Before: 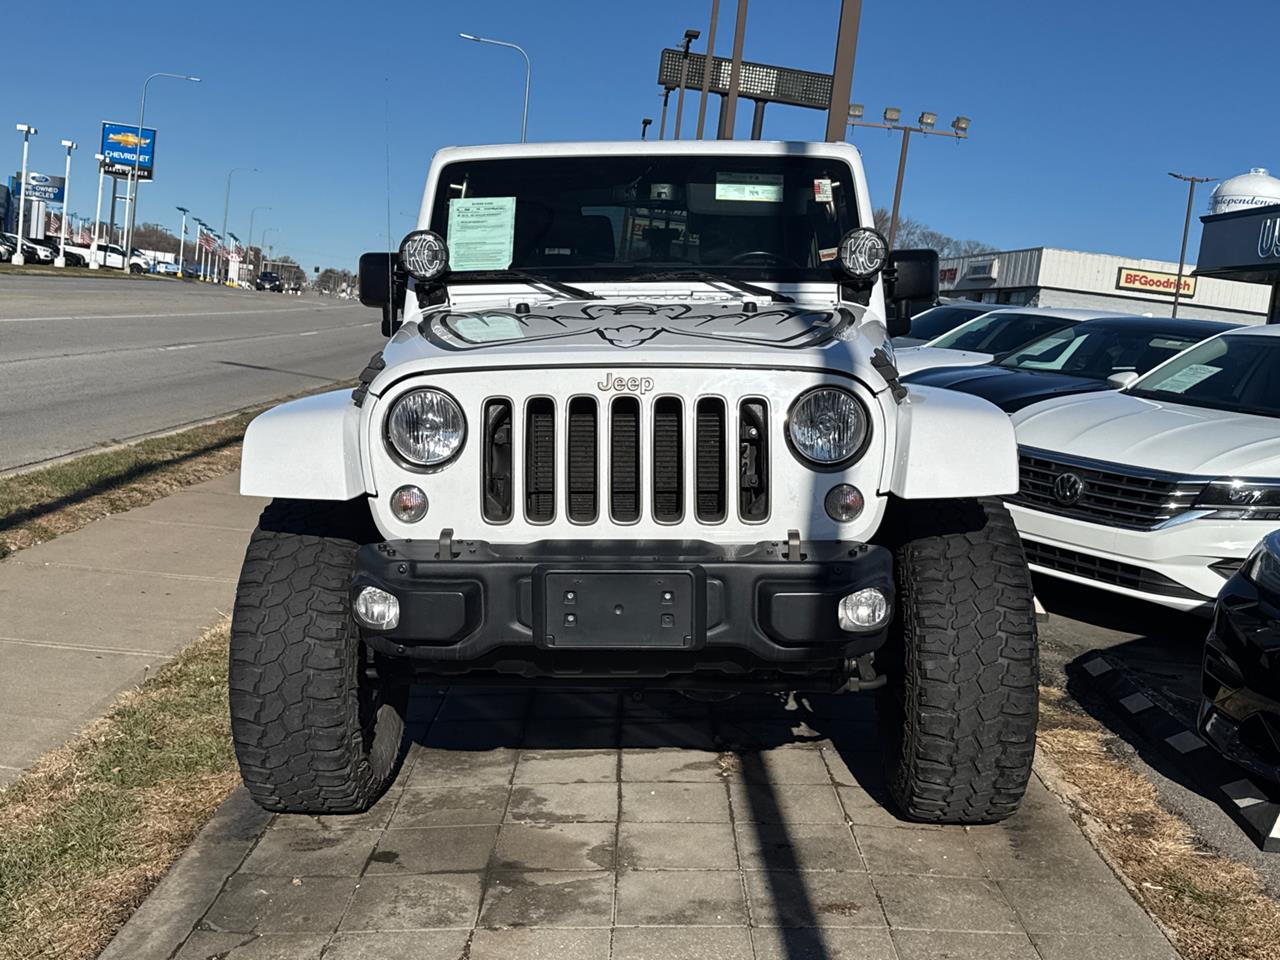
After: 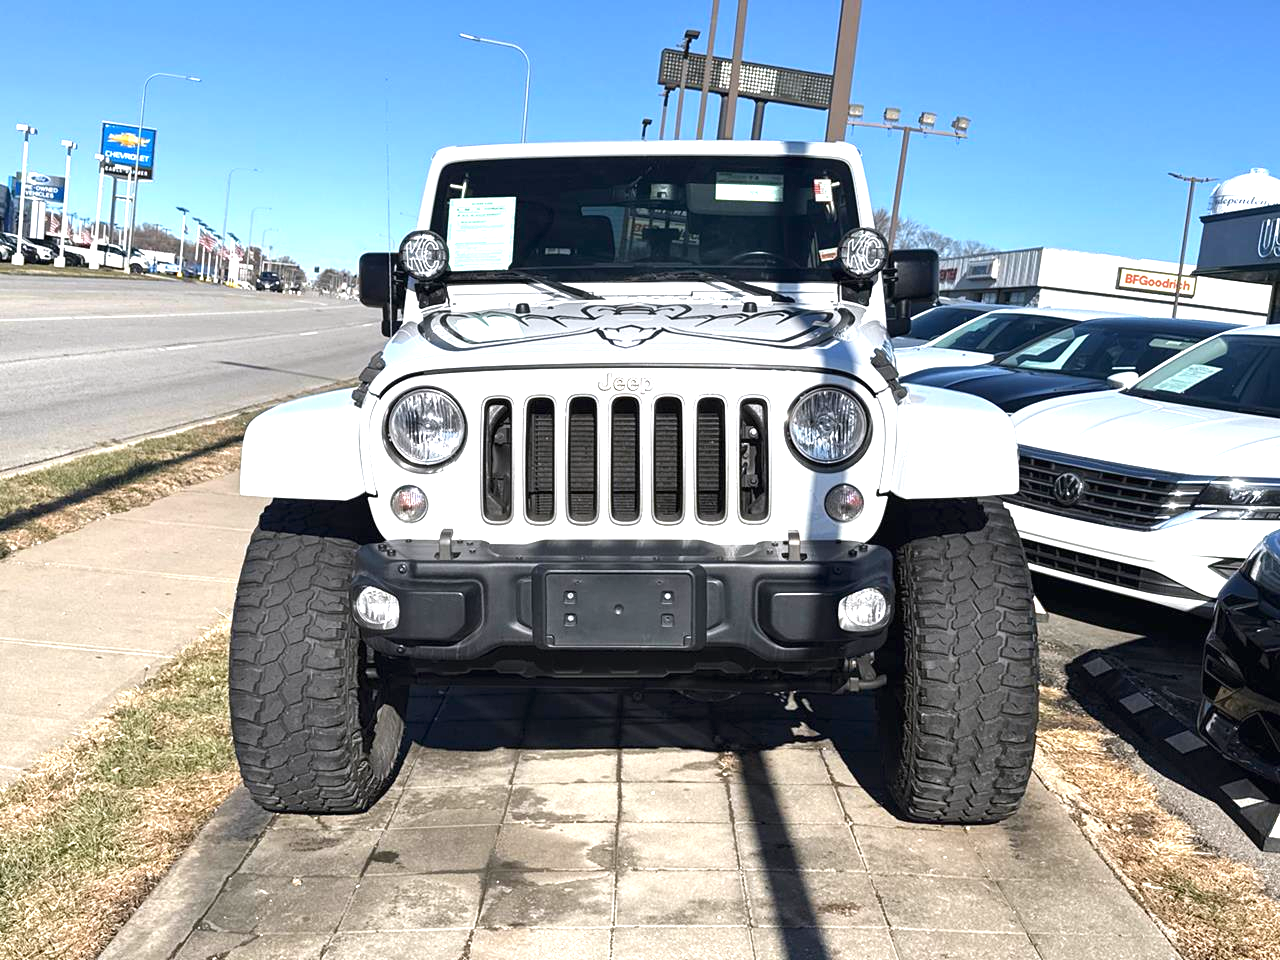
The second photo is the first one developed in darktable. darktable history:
exposure: black level correction 0, exposure 1.3 EV, compensate highlight preservation false
white balance: red 1.004, blue 1.024
